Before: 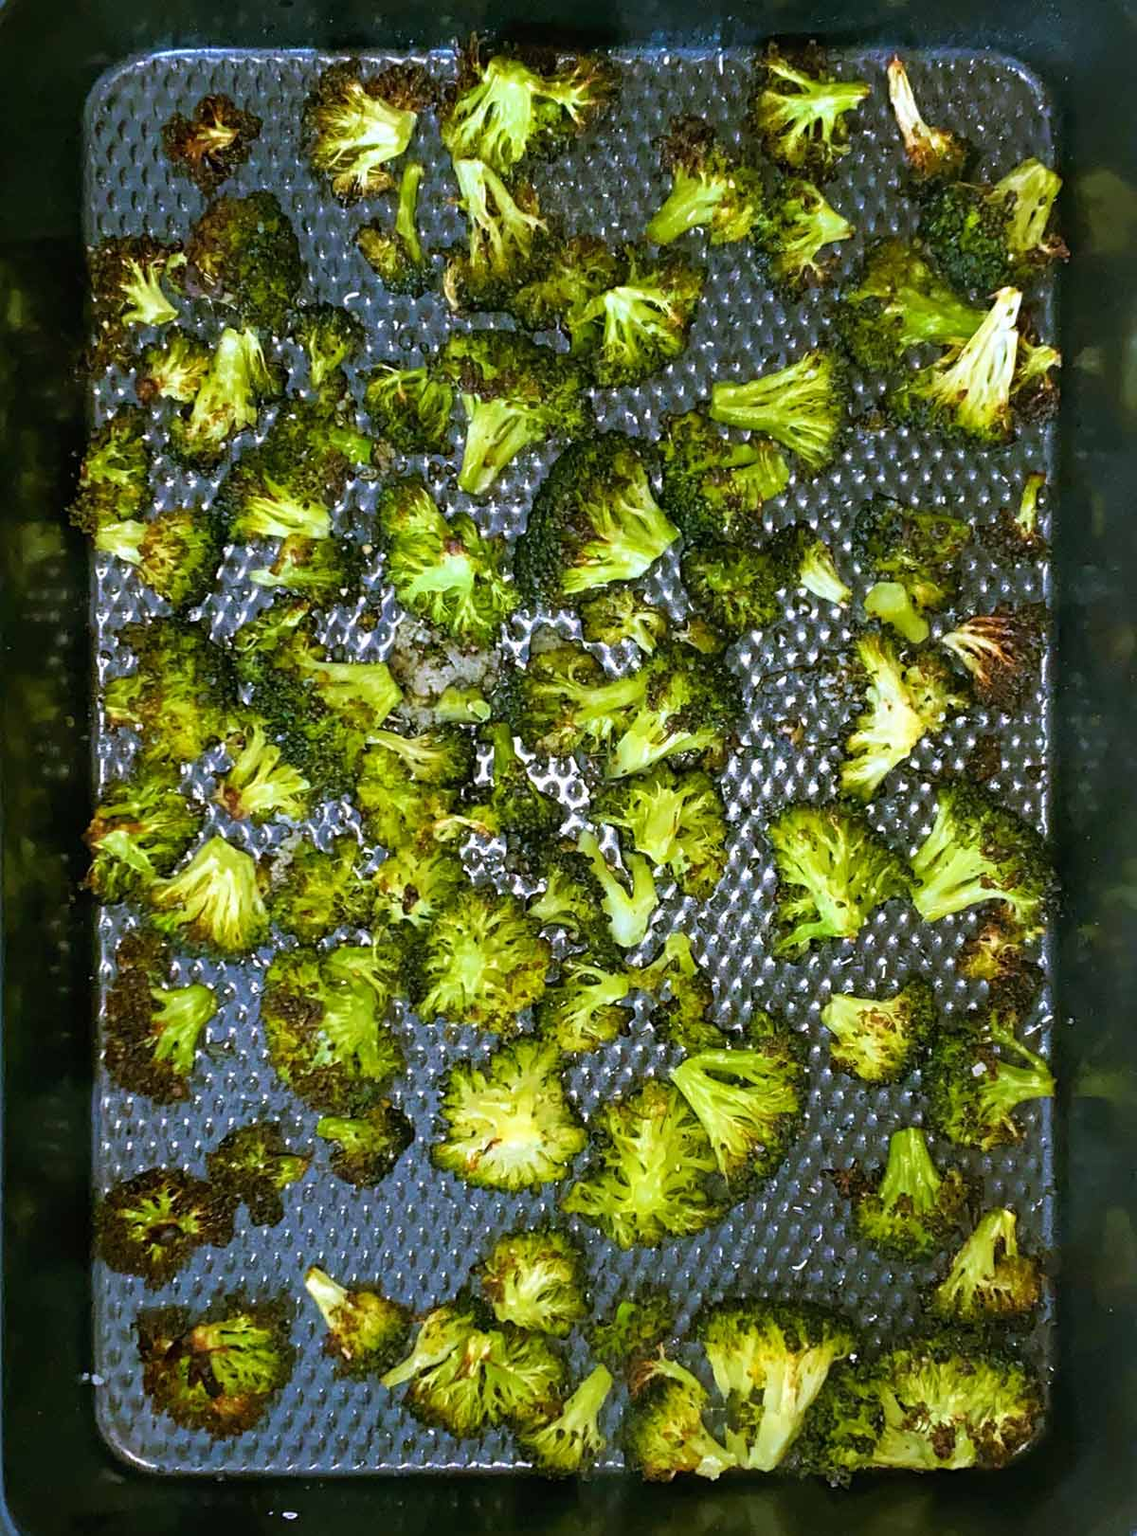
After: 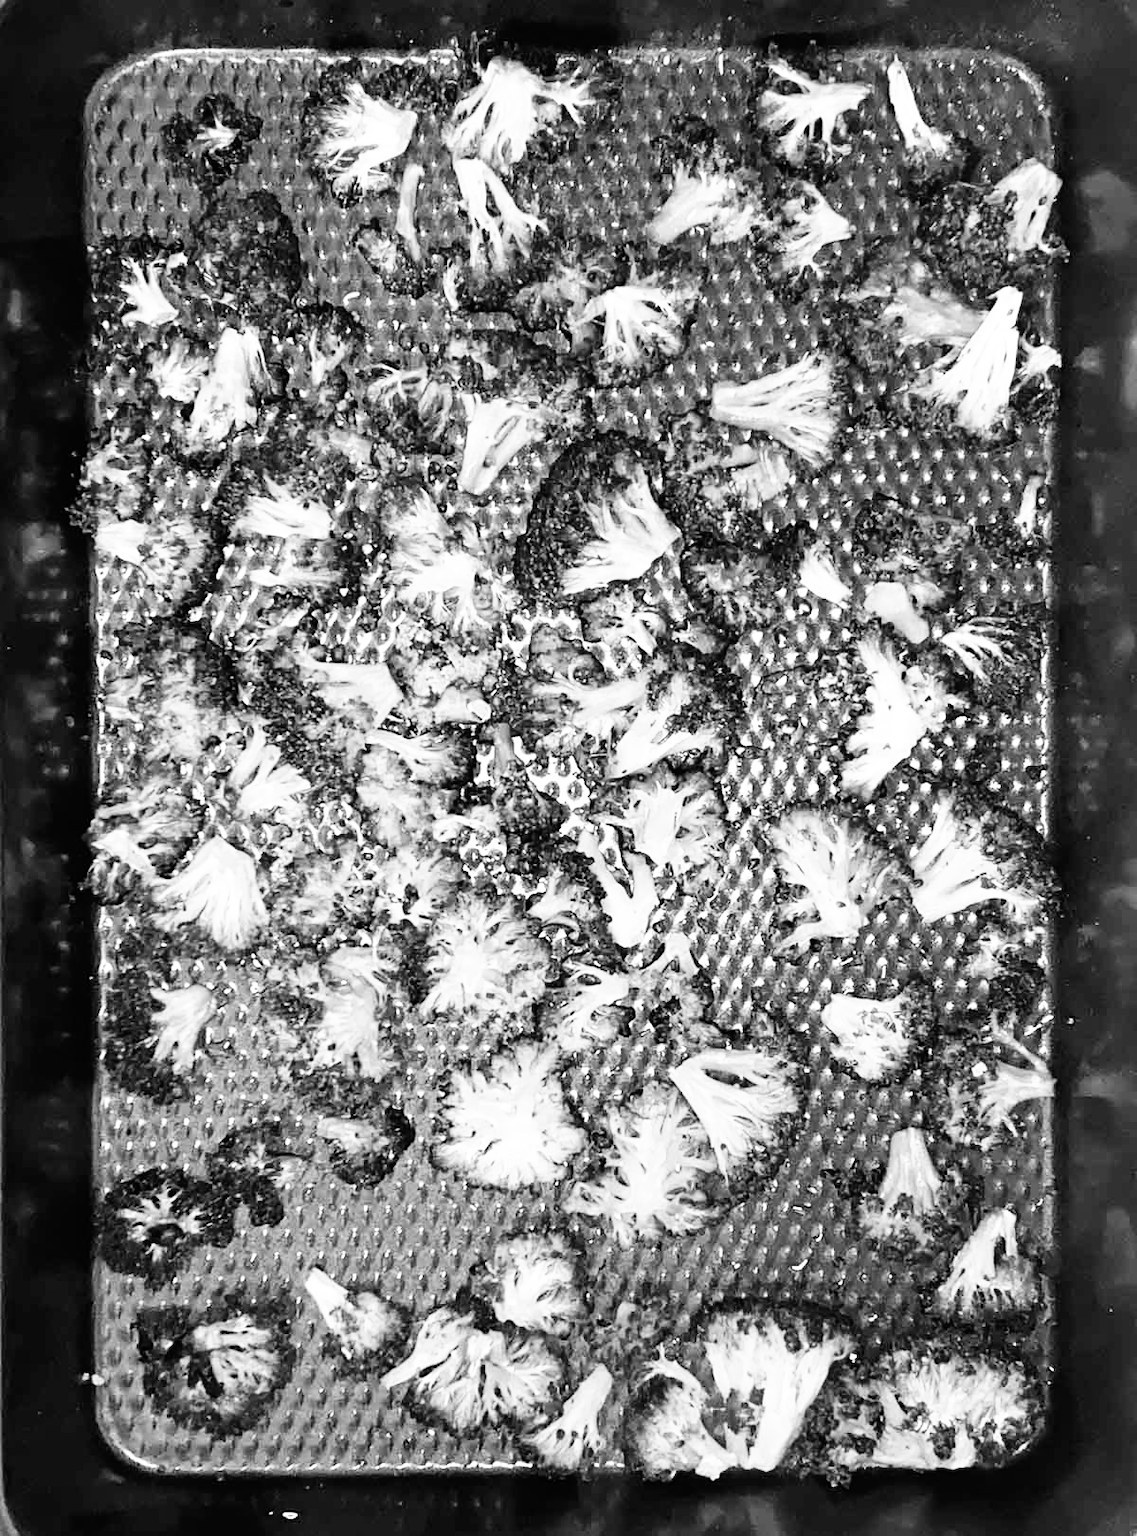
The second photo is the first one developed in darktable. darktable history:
contrast brightness saturation: saturation -1
base curve: curves: ch0 [(0, 0) (0.007, 0.004) (0.027, 0.03) (0.046, 0.07) (0.207, 0.54) (0.442, 0.872) (0.673, 0.972) (1, 1)], preserve colors none
